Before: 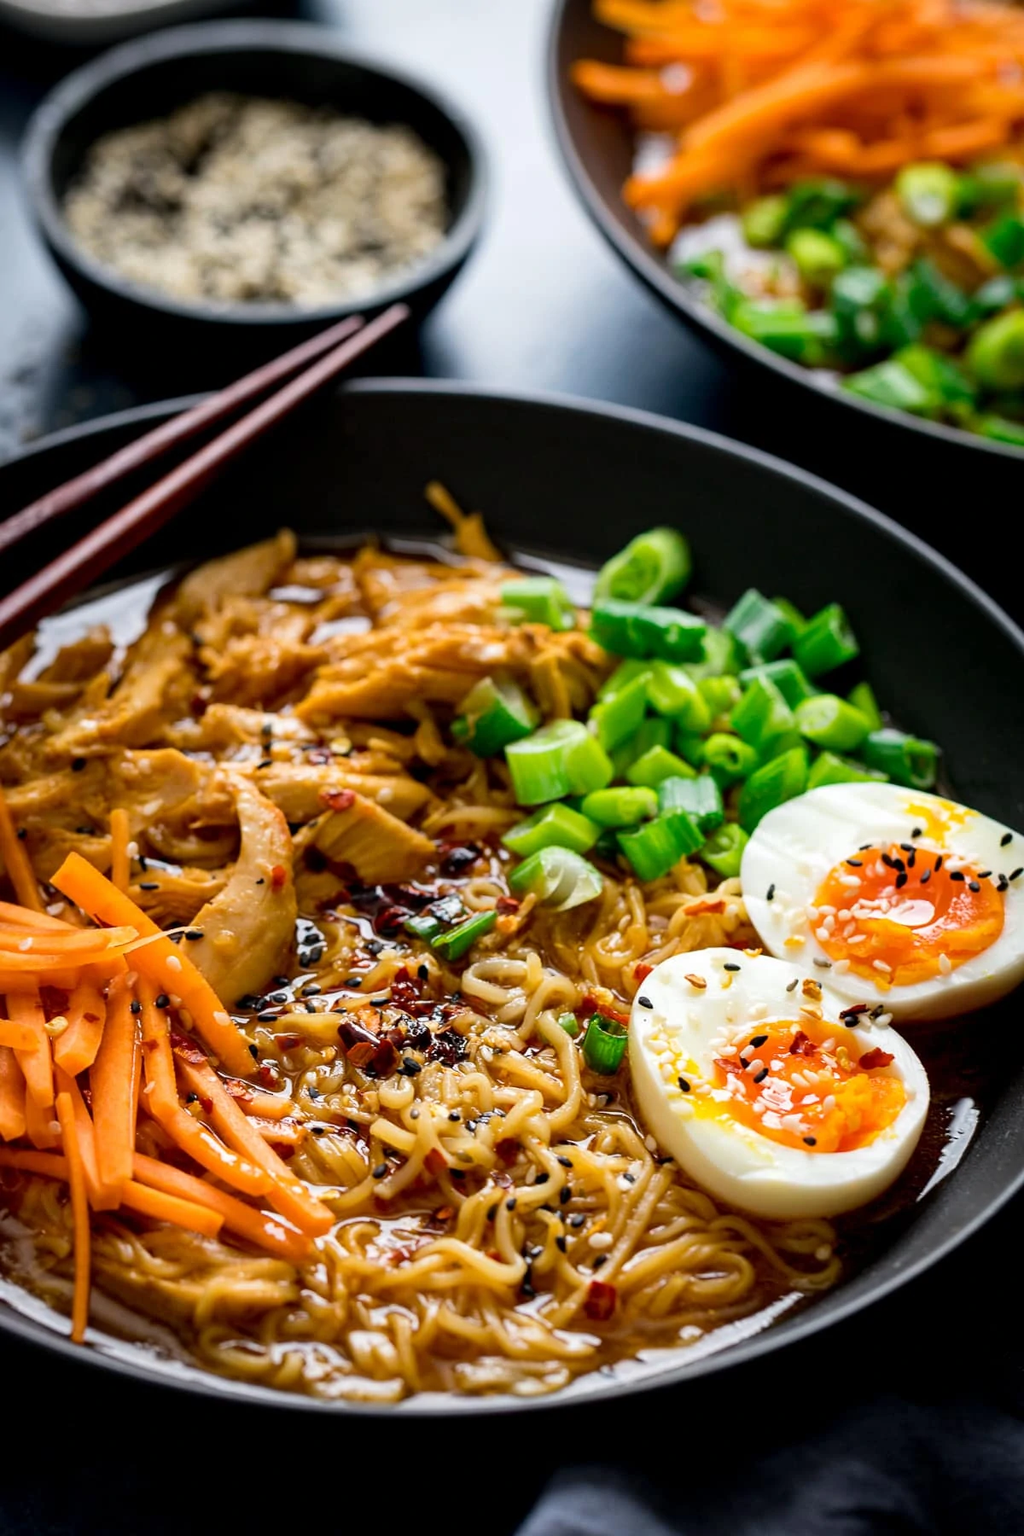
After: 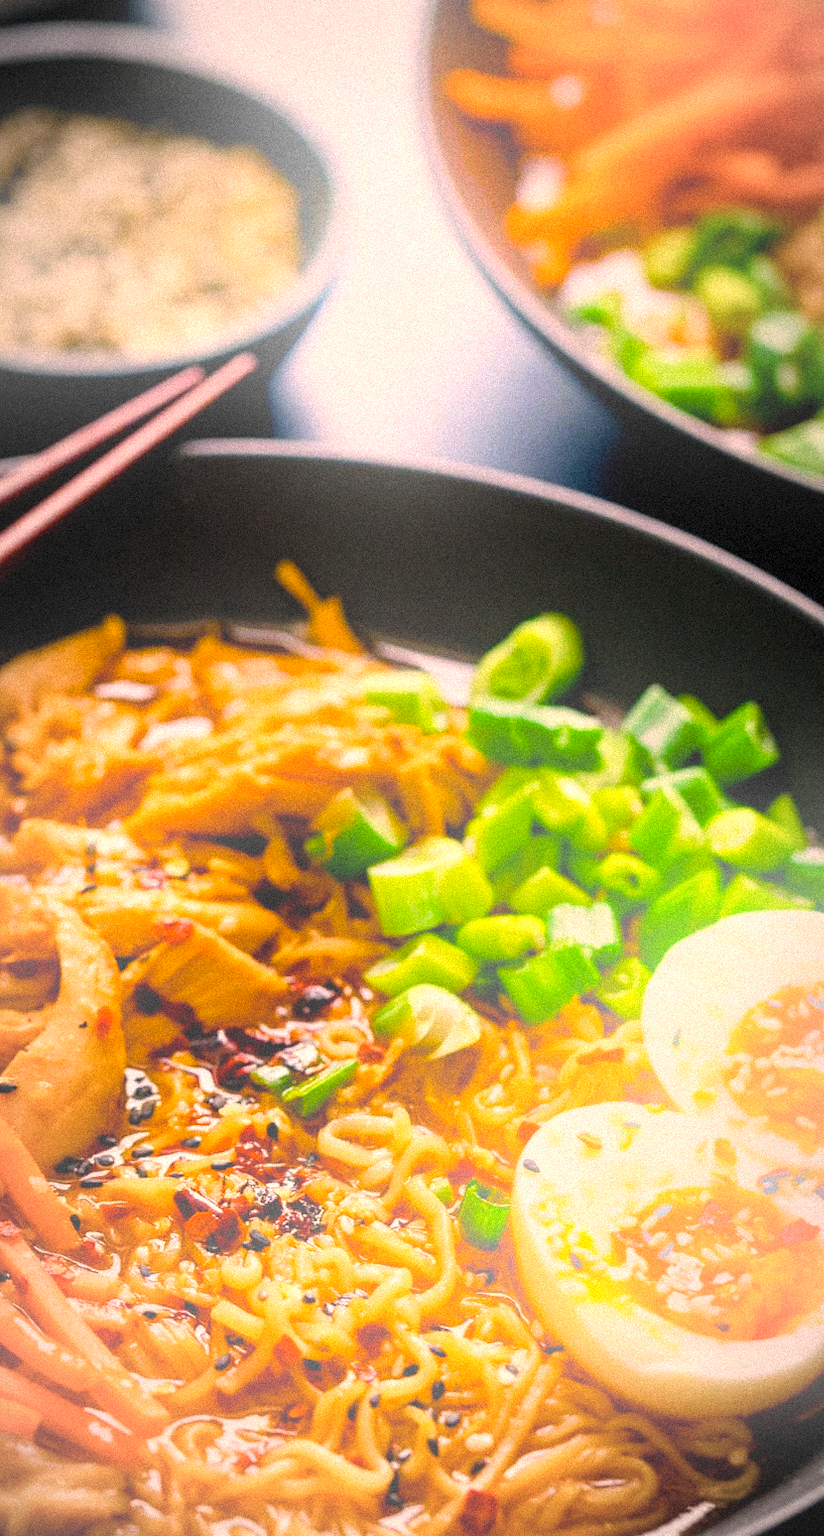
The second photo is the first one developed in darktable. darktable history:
color balance rgb: perceptual saturation grading › global saturation 25%, perceptual saturation grading › highlights -50%, perceptual saturation grading › shadows 30%, perceptual brilliance grading › global brilliance 12%, global vibrance 20%
grain: strength 35%, mid-tones bias 0%
vignetting: fall-off radius 70%, automatic ratio true
contrast brightness saturation: brightness 0.13
crop: left 18.479%, right 12.2%, bottom 13.971%
color correction: highlights a* 17.88, highlights b* 18.79
bloom: on, module defaults
